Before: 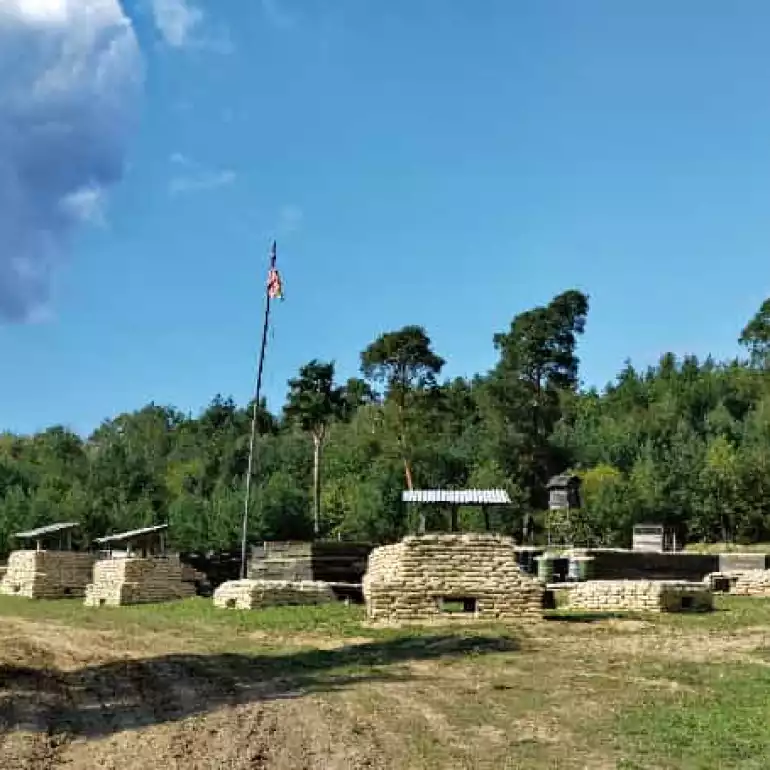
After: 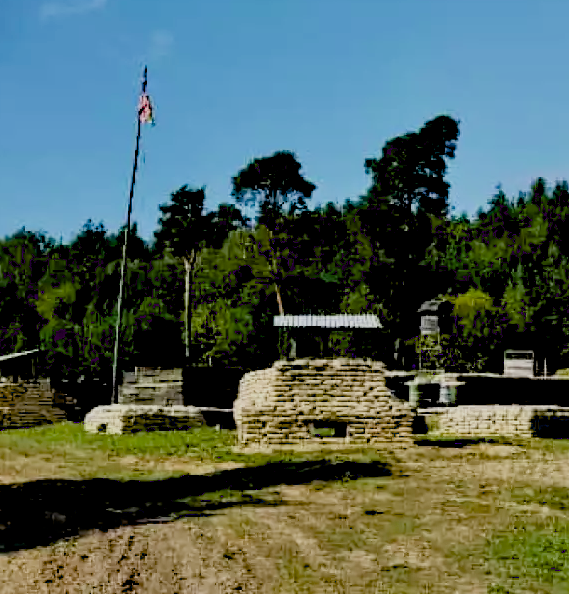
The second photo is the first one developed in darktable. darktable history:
crop: left 16.871%, top 22.857%, right 9.116%
tone equalizer: on, module defaults
filmic rgb: black relative exposure -7.65 EV, white relative exposure 4.56 EV, hardness 3.61
exposure: black level correction 0.056, compensate highlight preservation false
